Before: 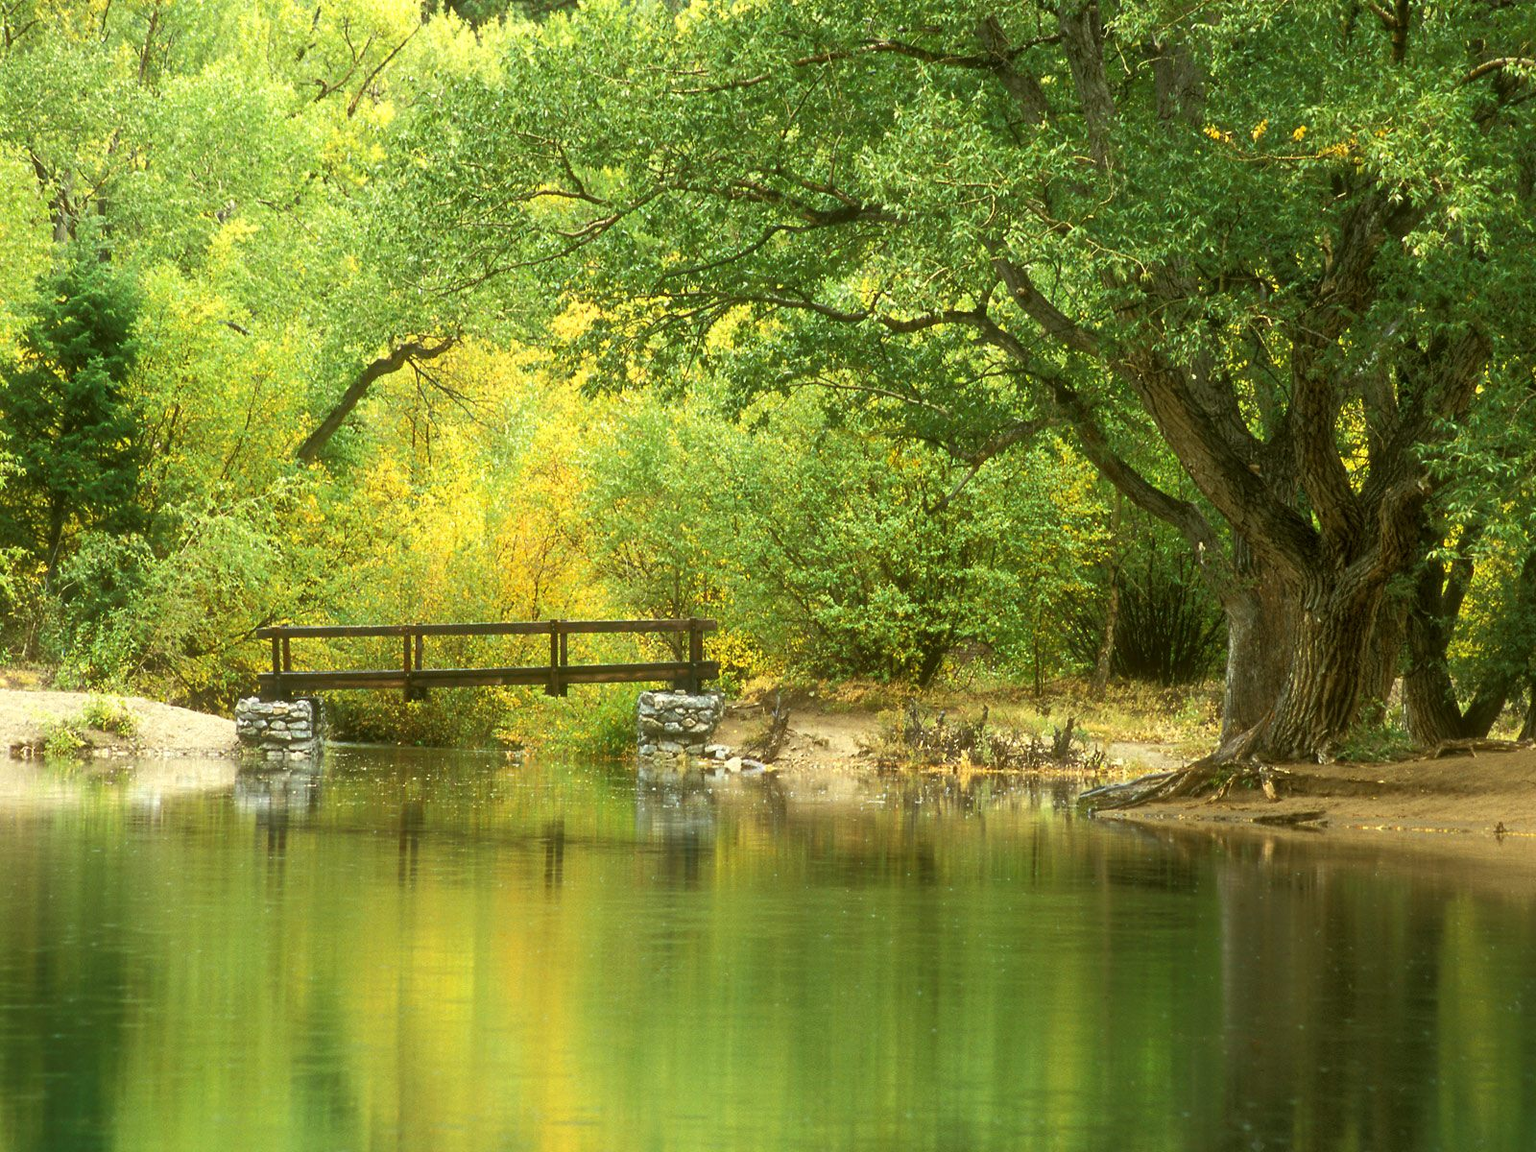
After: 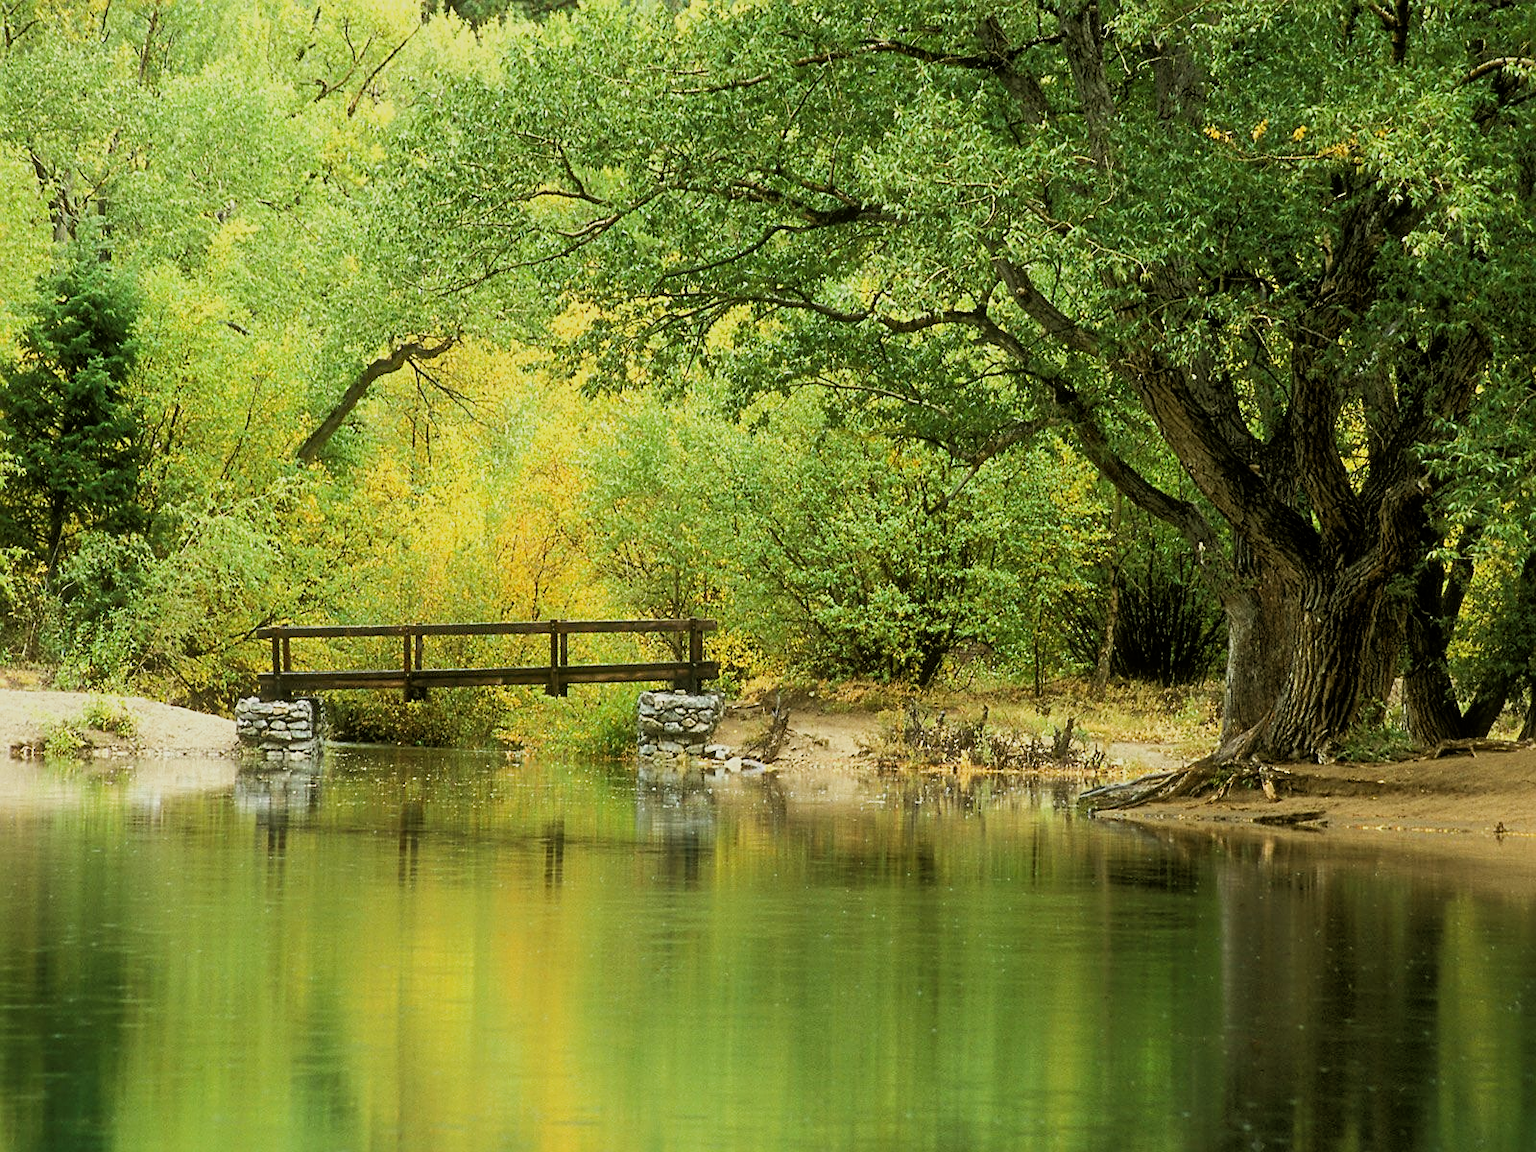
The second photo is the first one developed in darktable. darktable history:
sharpen: on, module defaults
filmic rgb: black relative exposure -5 EV, hardness 2.88, contrast 1.1, highlights saturation mix -20%
